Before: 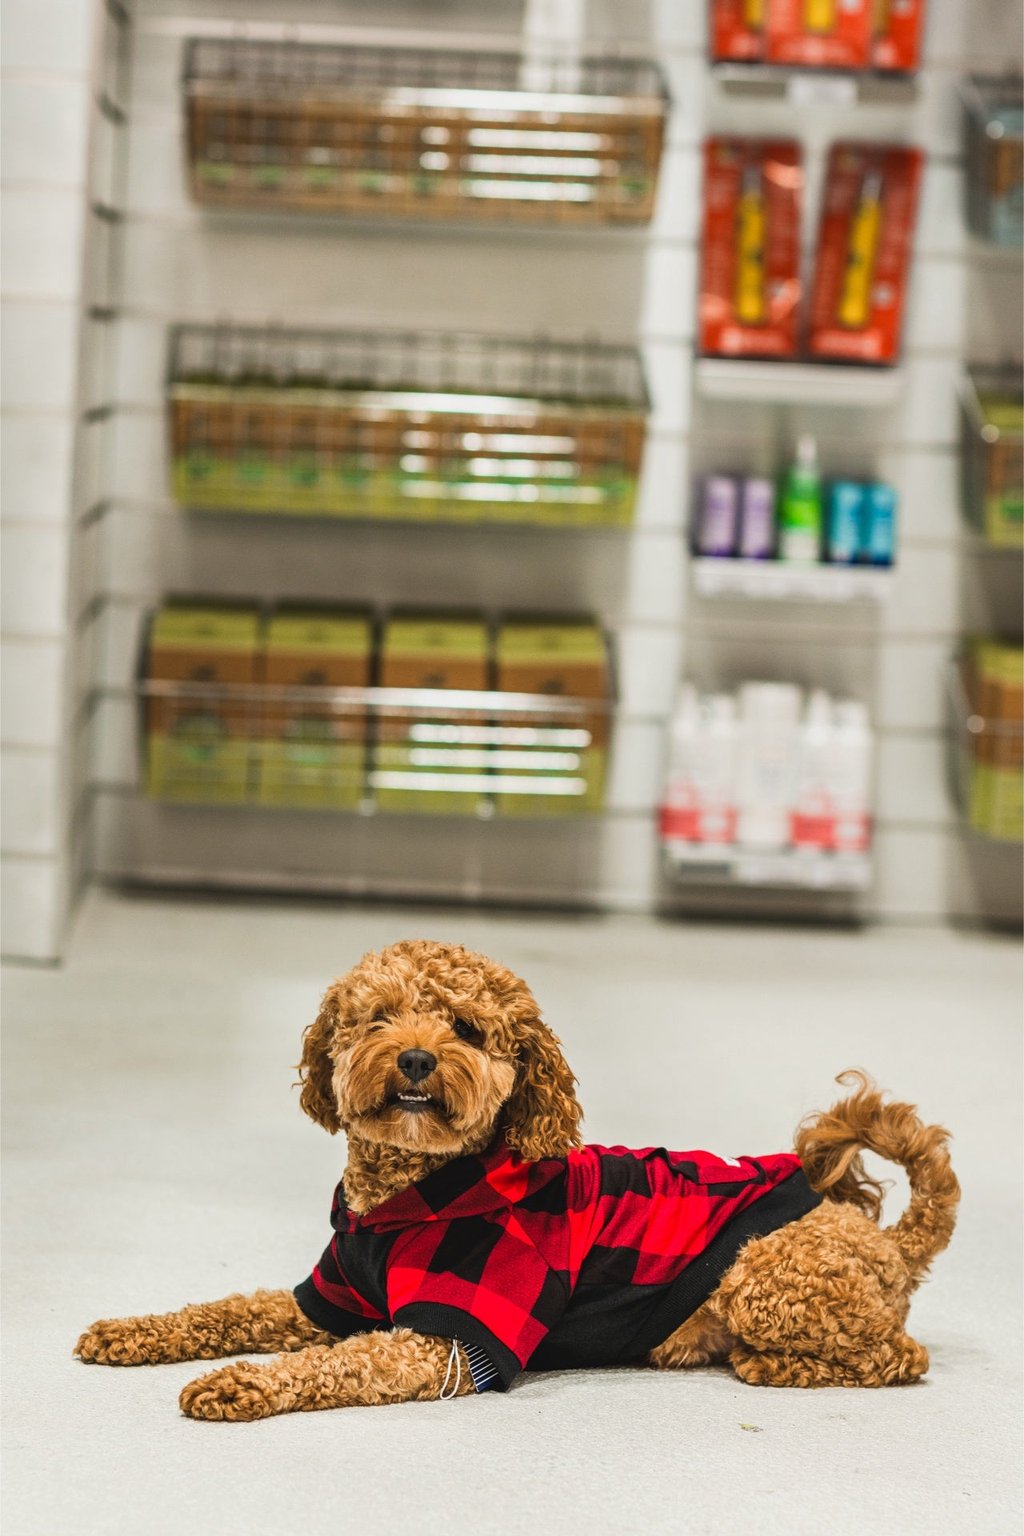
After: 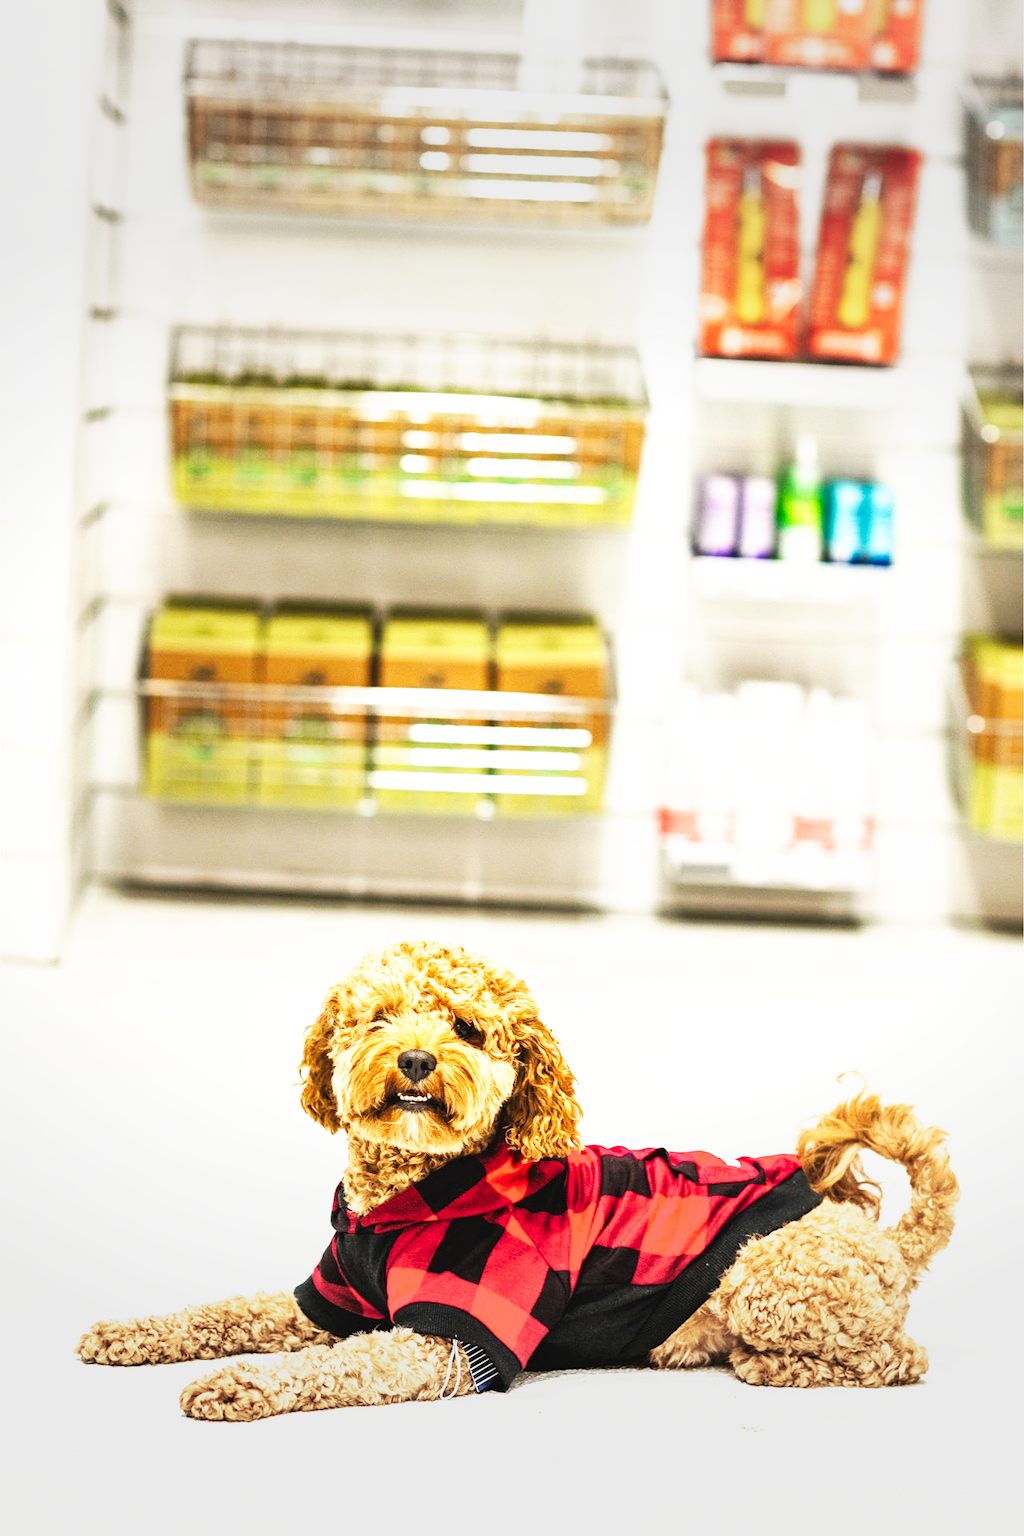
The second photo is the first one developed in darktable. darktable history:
vignetting: fall-off start 70.19%, brightness -0.18, saturation -0.299, width/height ratio 1.335
exposure: exposure 0.606 EV, compensate exposure bias true, compensate highlight preservation false
color calibration: illuminant same as pipeline (D50), adaptation XYZ, x 0.345, y 0.357, temperature 5009.21 K
base curve: curves: ch0 [(0, 0) (0.007, 0.004) (0.027, 0.03) (0.046, 0.07) (0.207, 0.54) (0.442, 0.872) (0.673, 0.972) (1, 1)], preserve colors none
